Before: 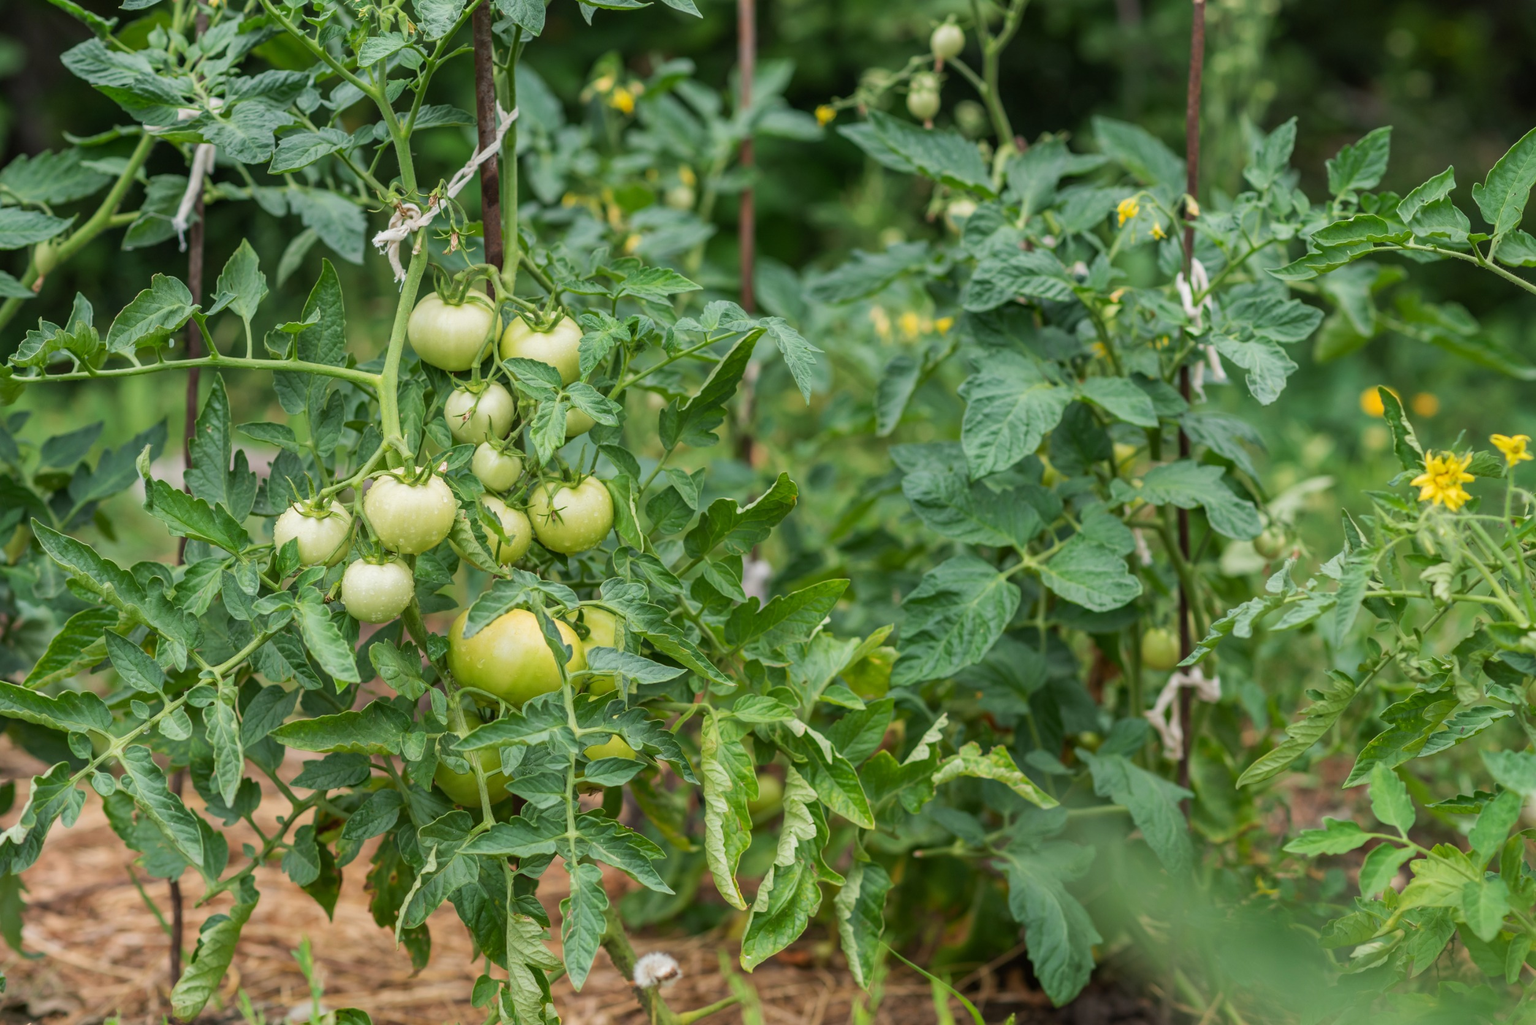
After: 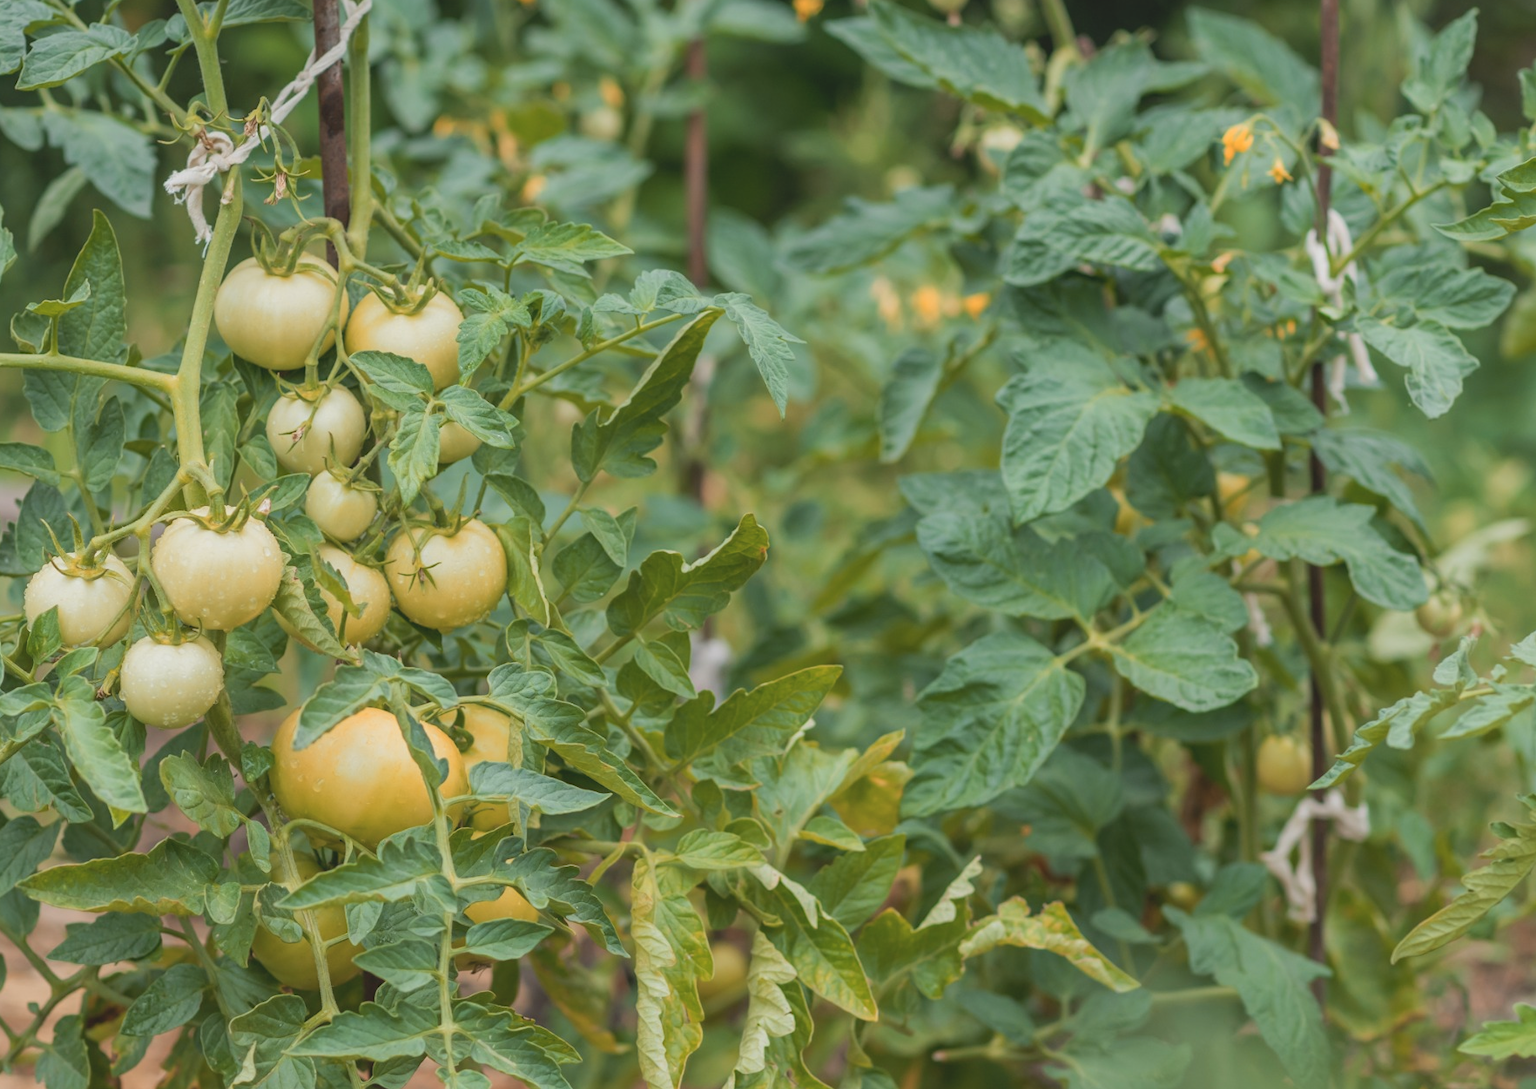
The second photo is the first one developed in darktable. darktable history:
crop and rotate: left 16.724%, top 10.82%, right 12.878%, bottom 14.401%
exposure: compensate highlight preservation false
color zones: curves: ch2 [(0, 0.5) (0.143, 0.5) (0.286, 0.416) (0.429, 0.5) (0.571, 0.5) (0.714, 0.5) (0.857, 0.5) (1, 0.5)]
contrast brightness saturation: contrast -0.144, brightness 0.042, saturation -0.138
